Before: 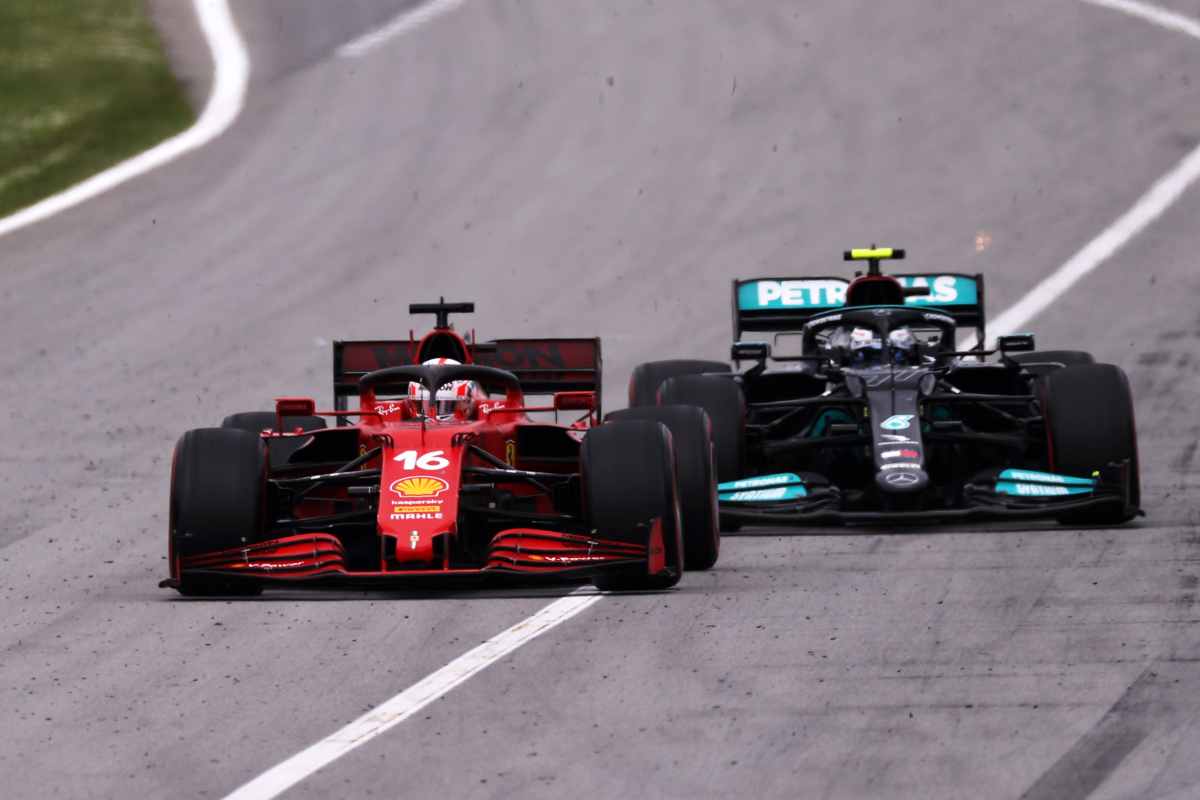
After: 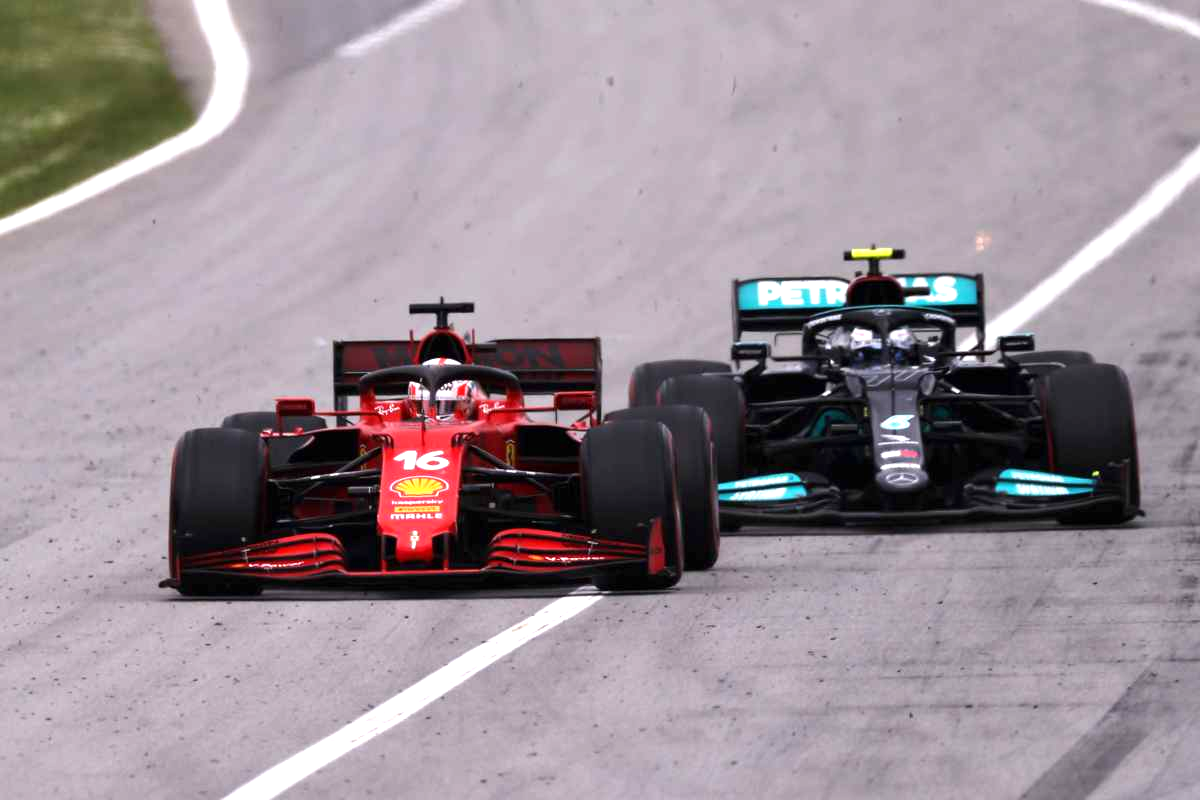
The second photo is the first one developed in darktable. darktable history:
exposure: exposure 0.6 EV, compensate highlight preservation false
rotate and perspective: automatic cropping off
